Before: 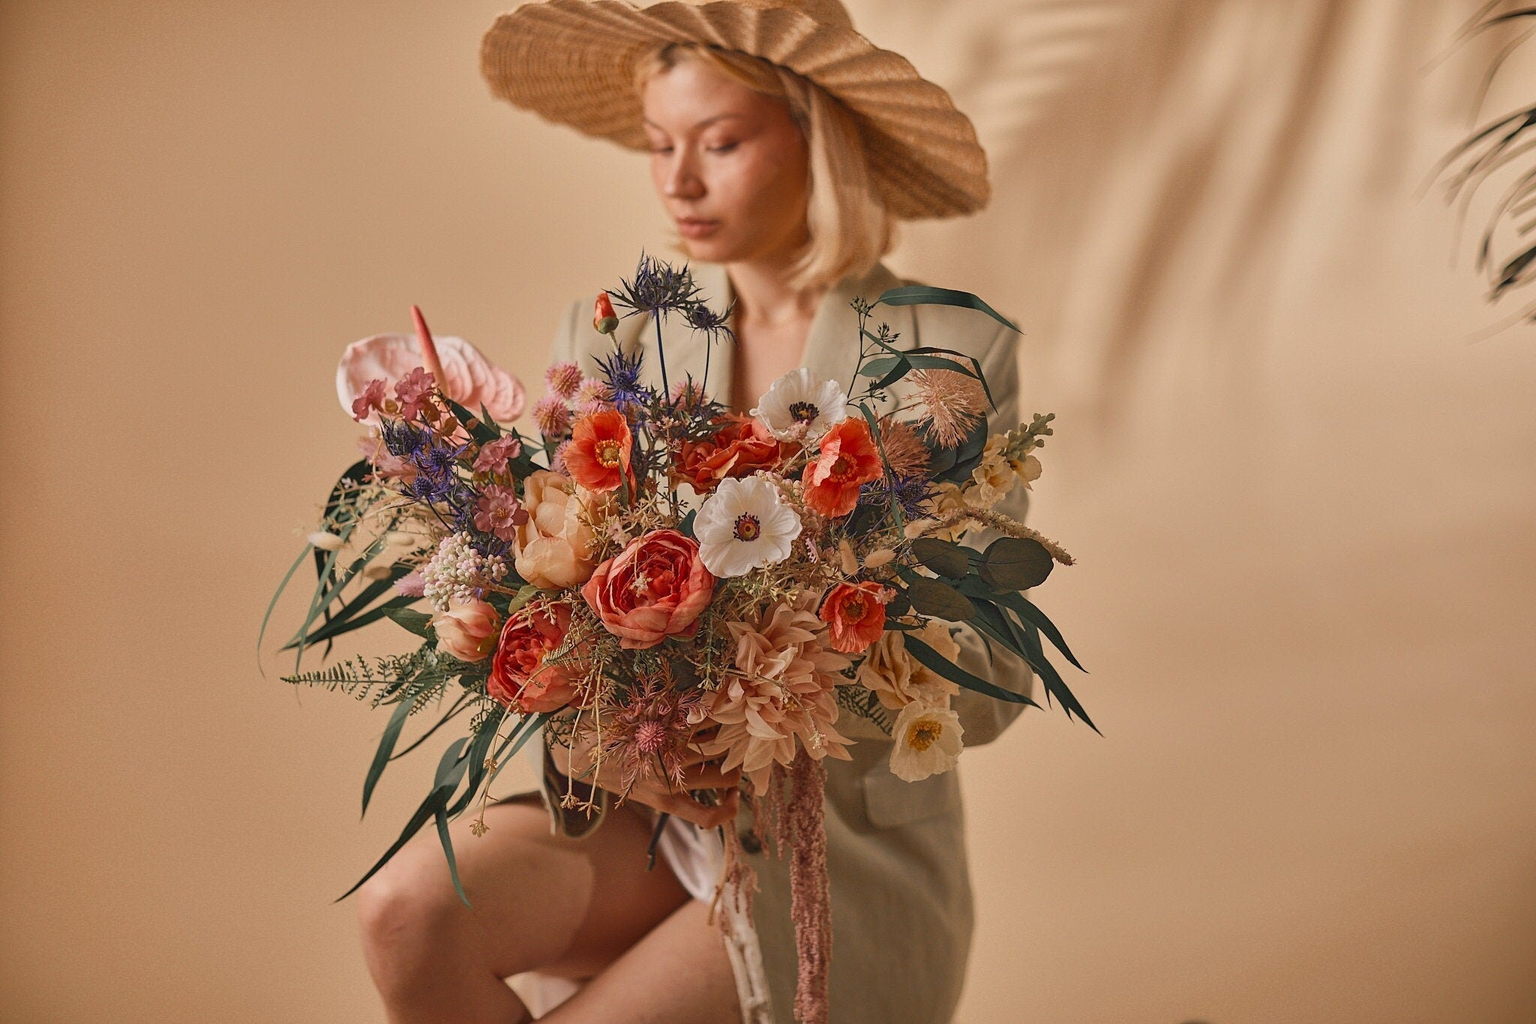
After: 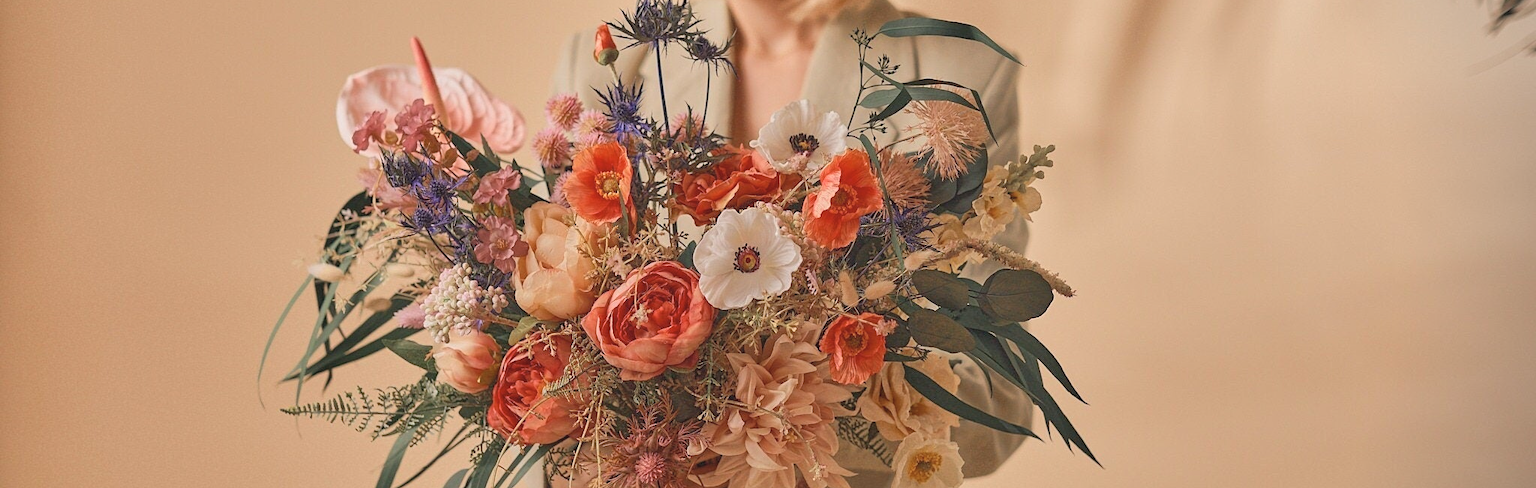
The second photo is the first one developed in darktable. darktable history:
crop and rotate: top 26.297%, bottom 26.003%
contrast brightness saturation: brightness 0.137
vignetting: fall-off start 97.14%, center (-0.149, 0.016), width/height ratio 1.185, unbound false
